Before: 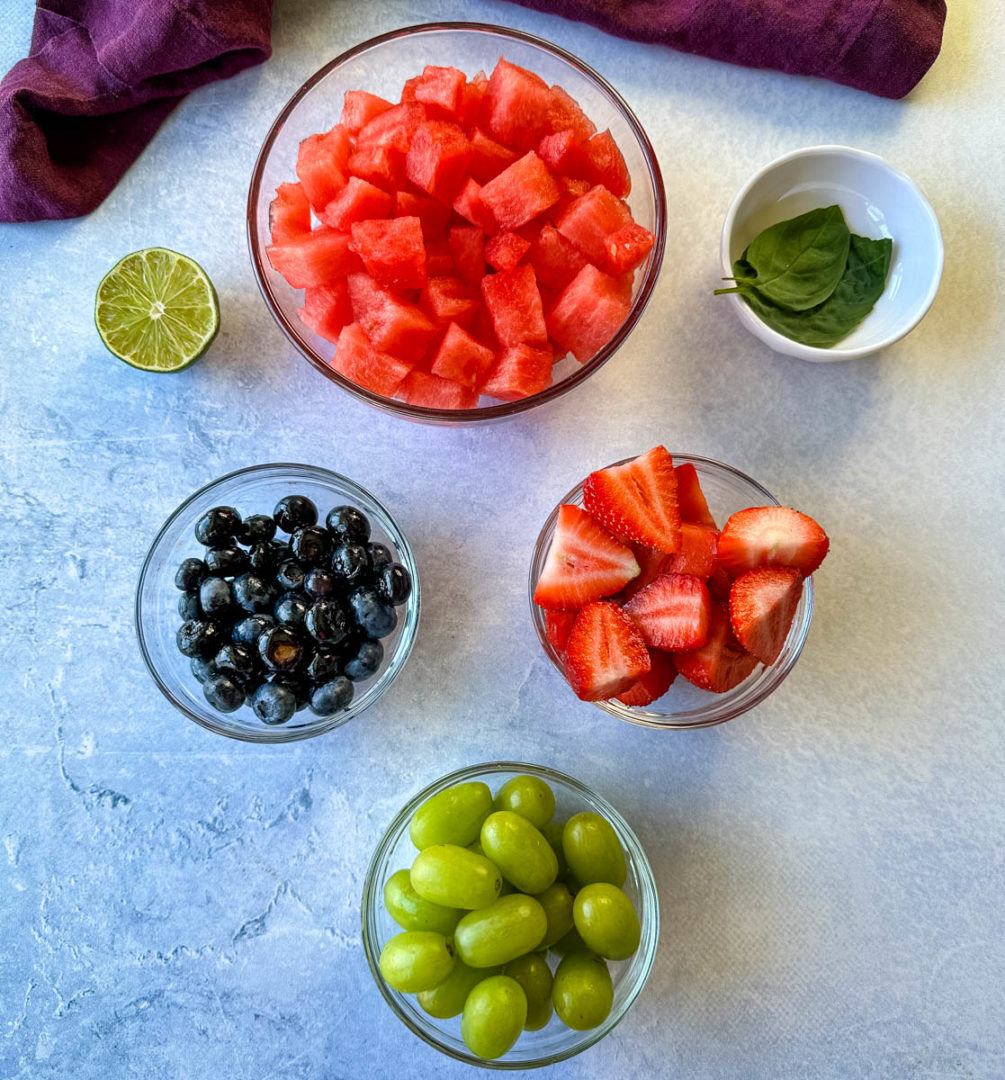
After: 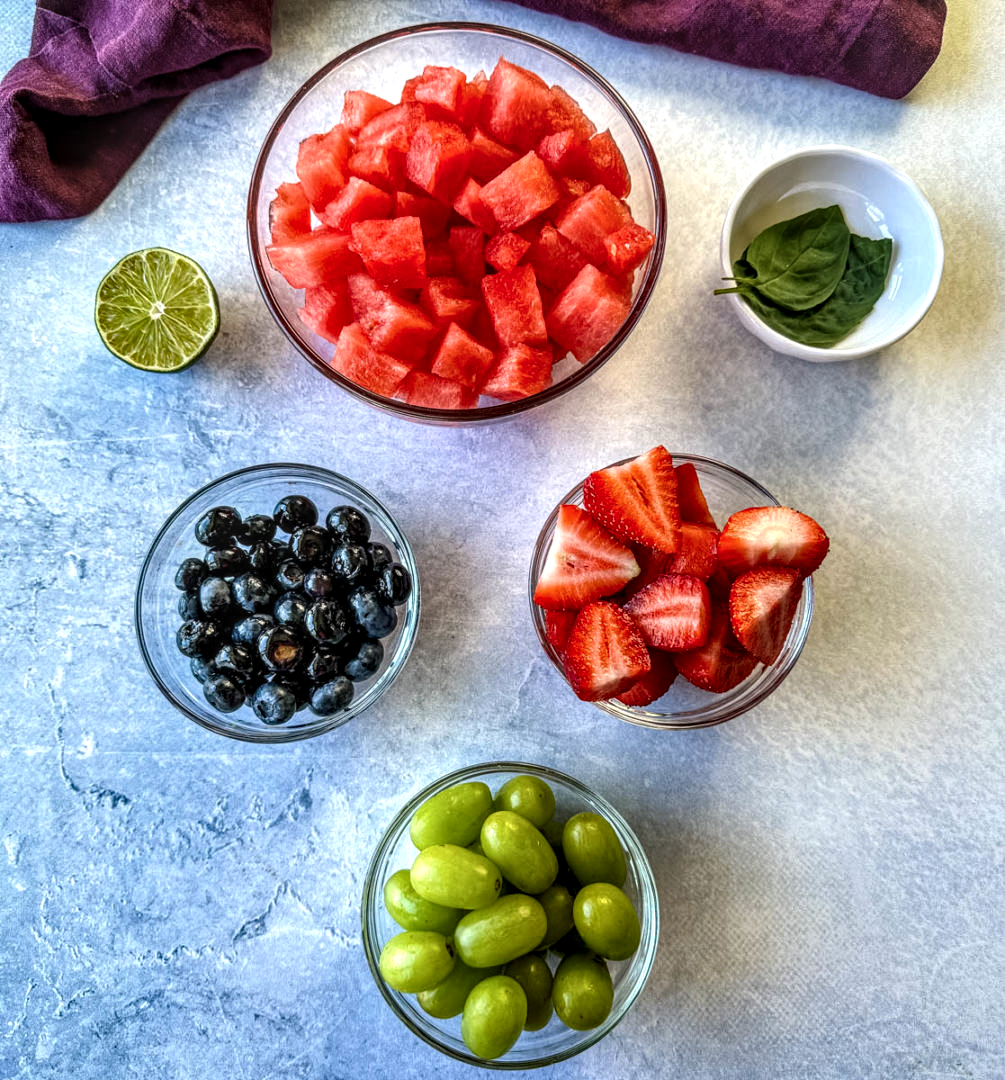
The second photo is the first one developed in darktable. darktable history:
exposure: black level correction -0.008, exposure 0.067 EV, compensate highlight preservation false
local contrast: highlights 0%, shadows 0%, detail 182%
